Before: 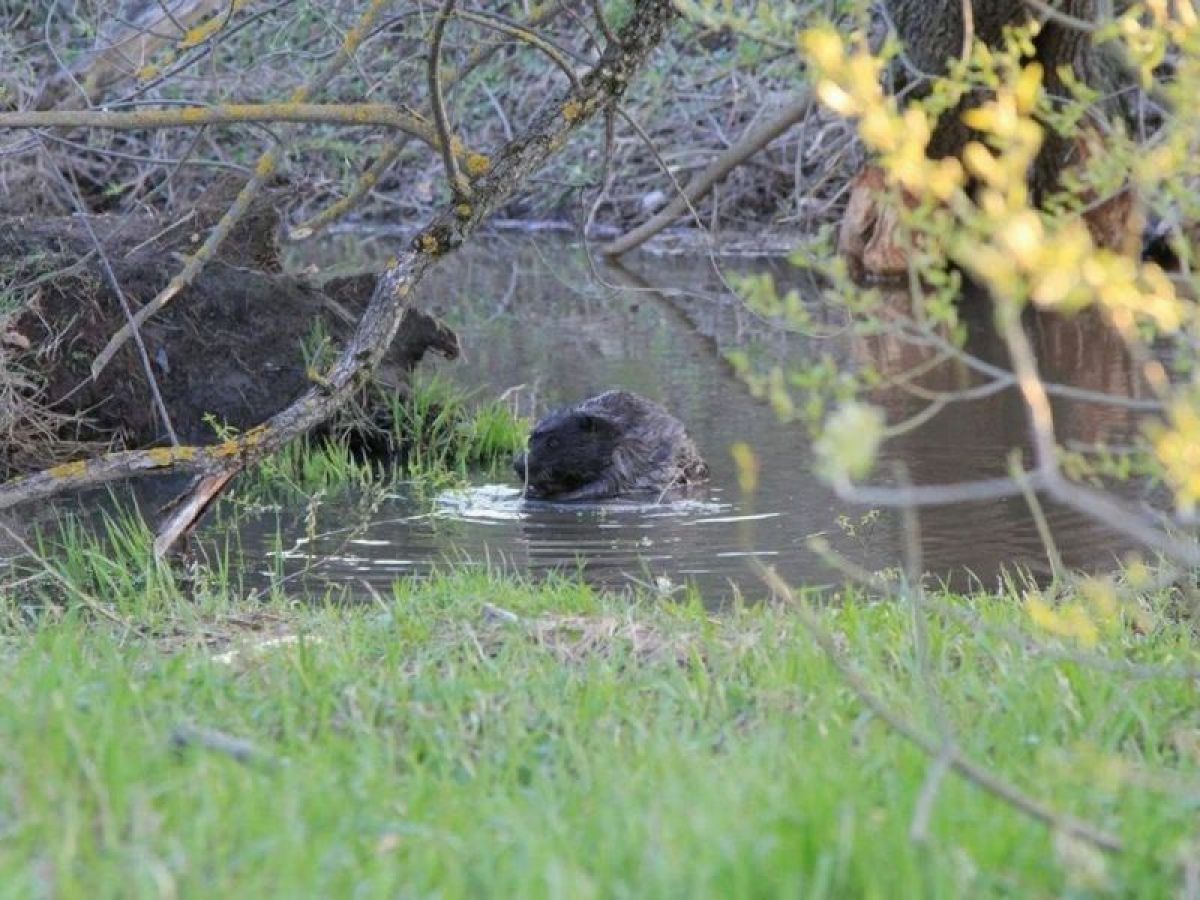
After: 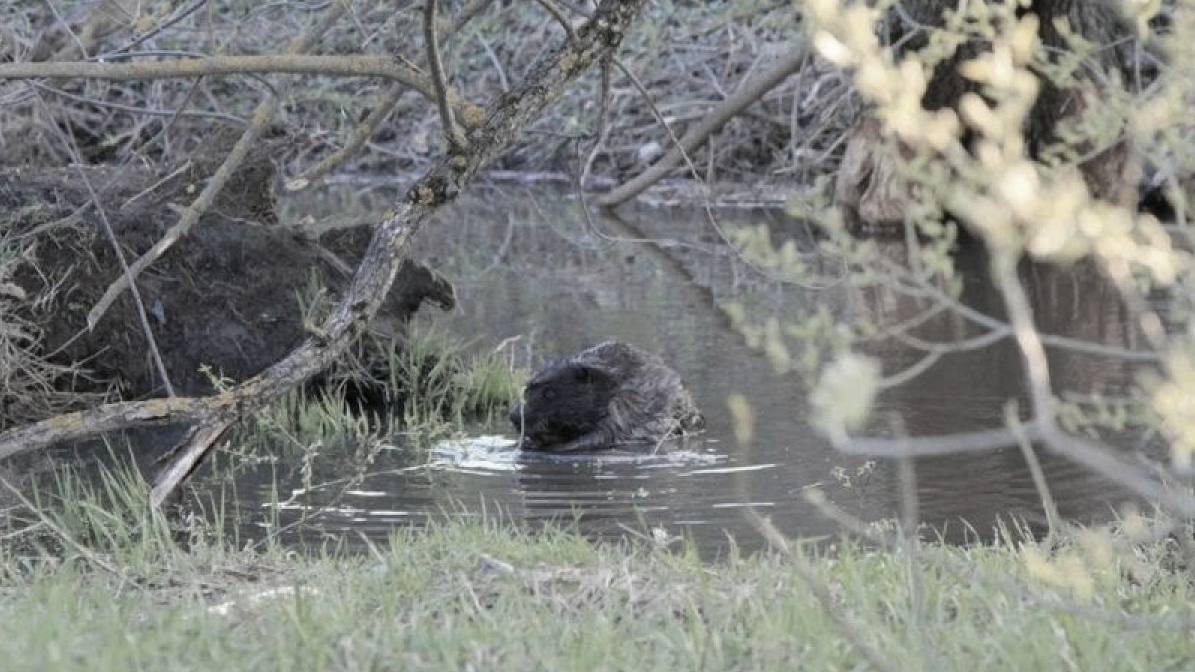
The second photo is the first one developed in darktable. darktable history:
color zones: curves: ch1 [(0.238, 0.163) (0.476, 0.2) (0.733, 0.322) (0.848, 0.134)]
crop: left 0.387%, top 5.469%, bottom 19.809%
